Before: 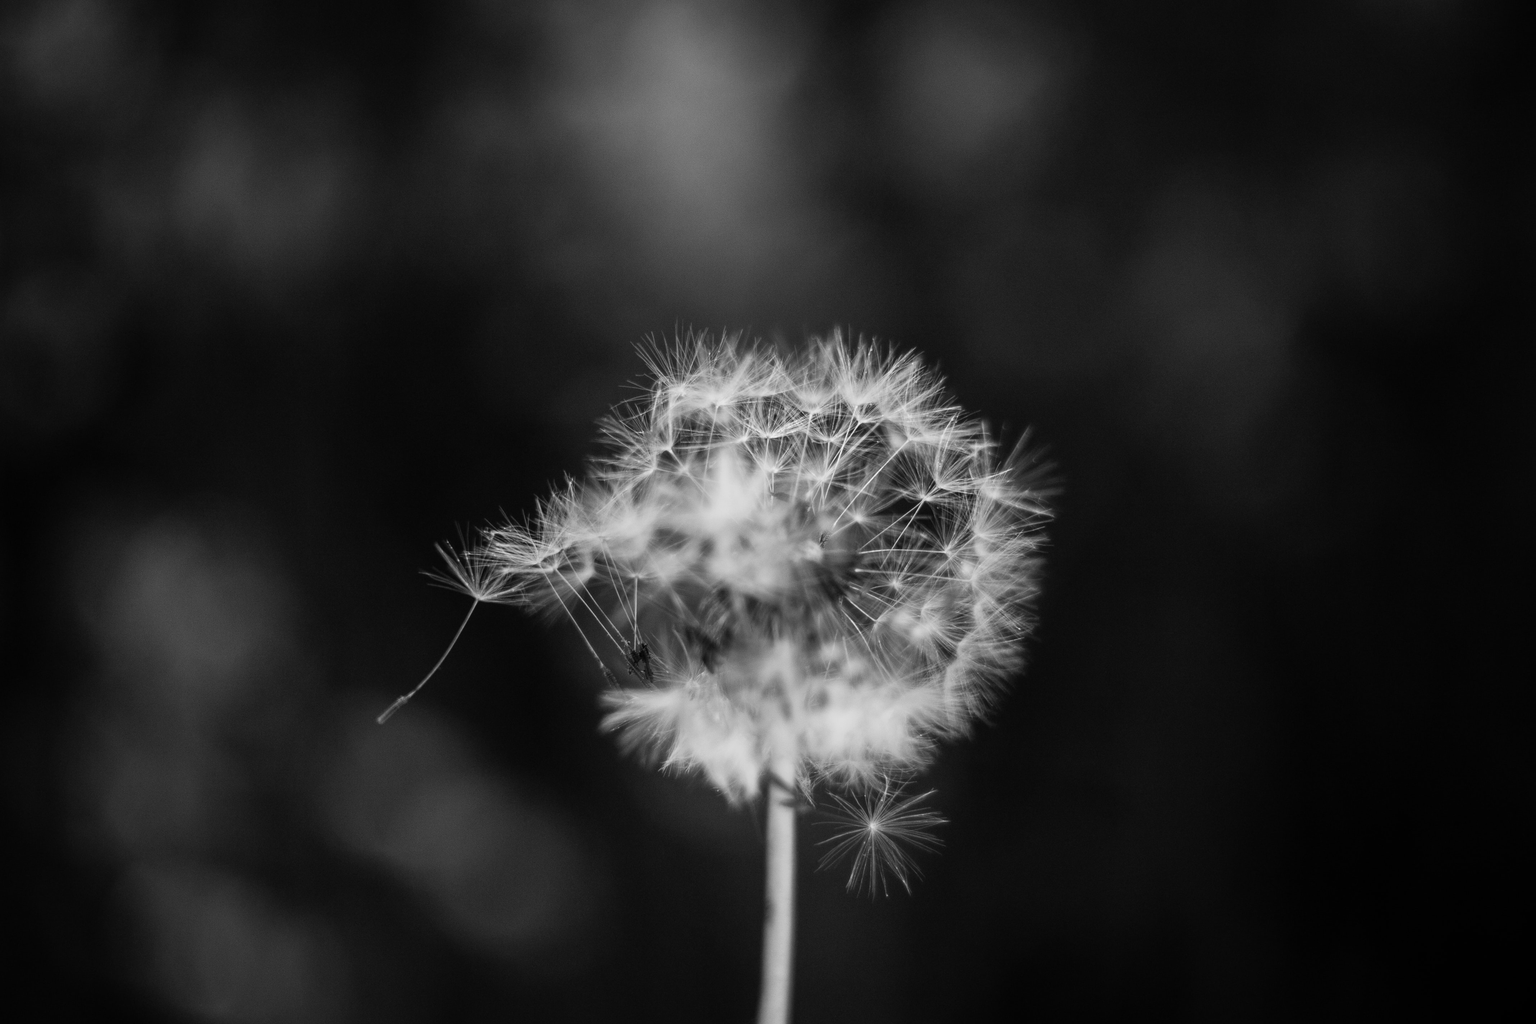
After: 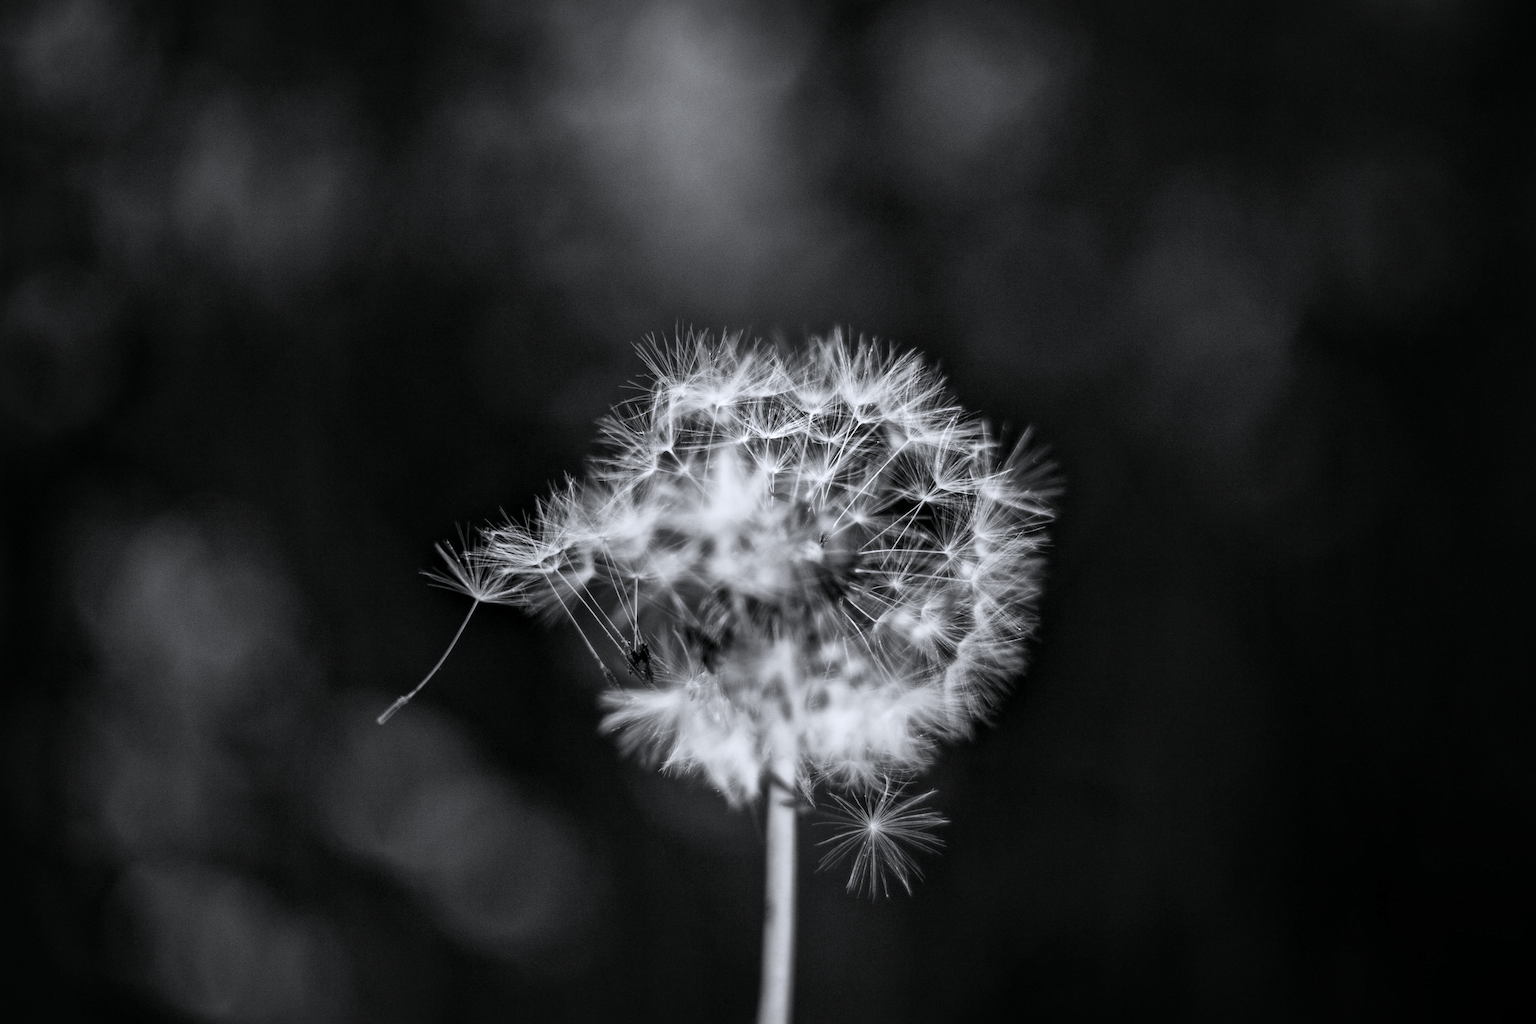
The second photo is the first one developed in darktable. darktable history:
local contrast: mode bilateral grid, contrast 20, coarseness 50, detail 171%, midtone range 0.2
color correction: highlights a* -0.137, highlights b* -5.91, shadows a* -0.137, shadows b* -0.137
